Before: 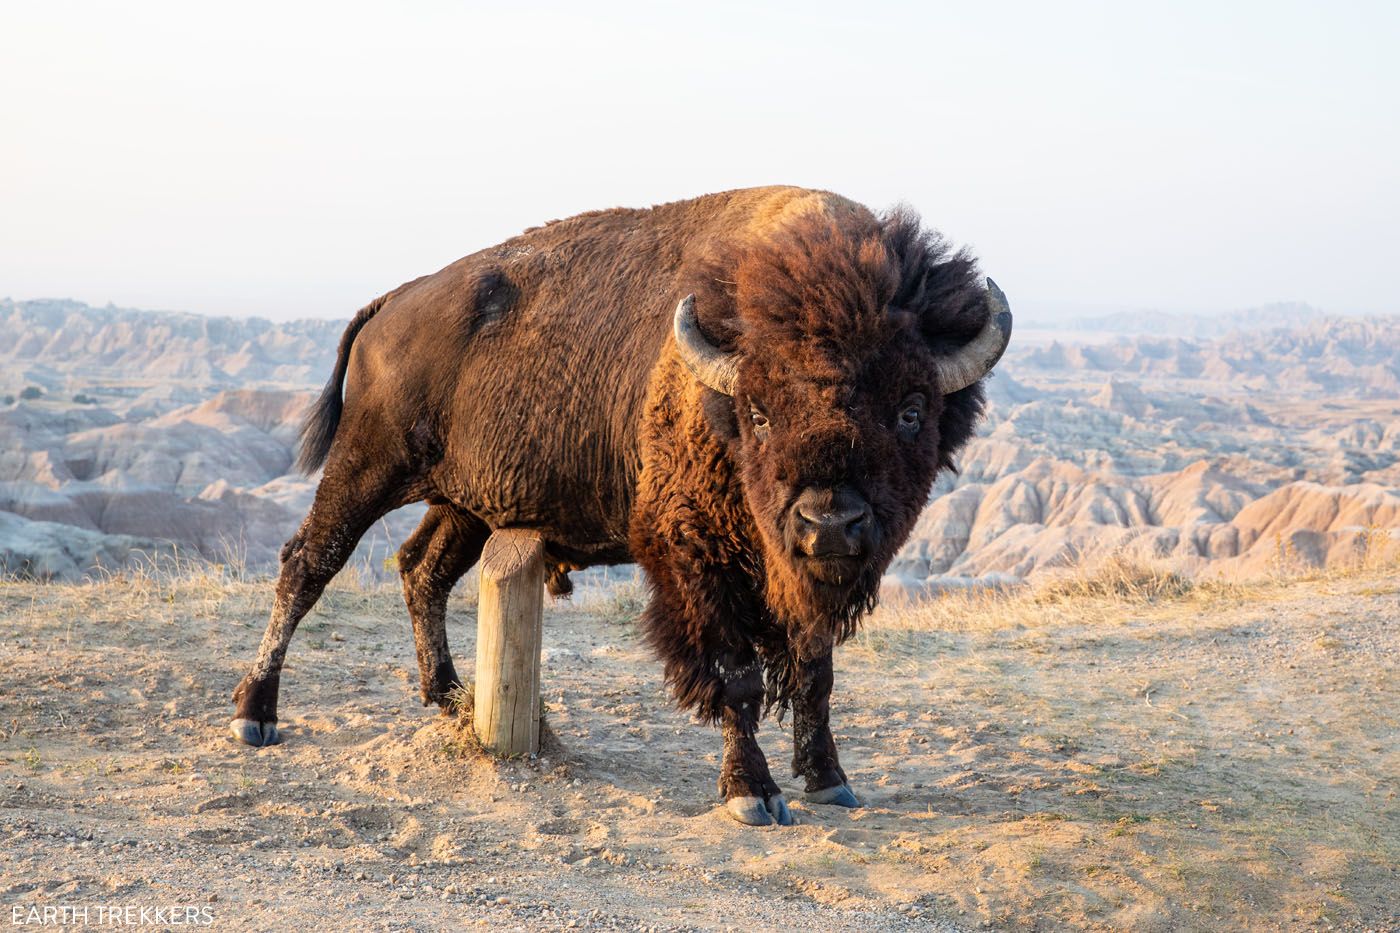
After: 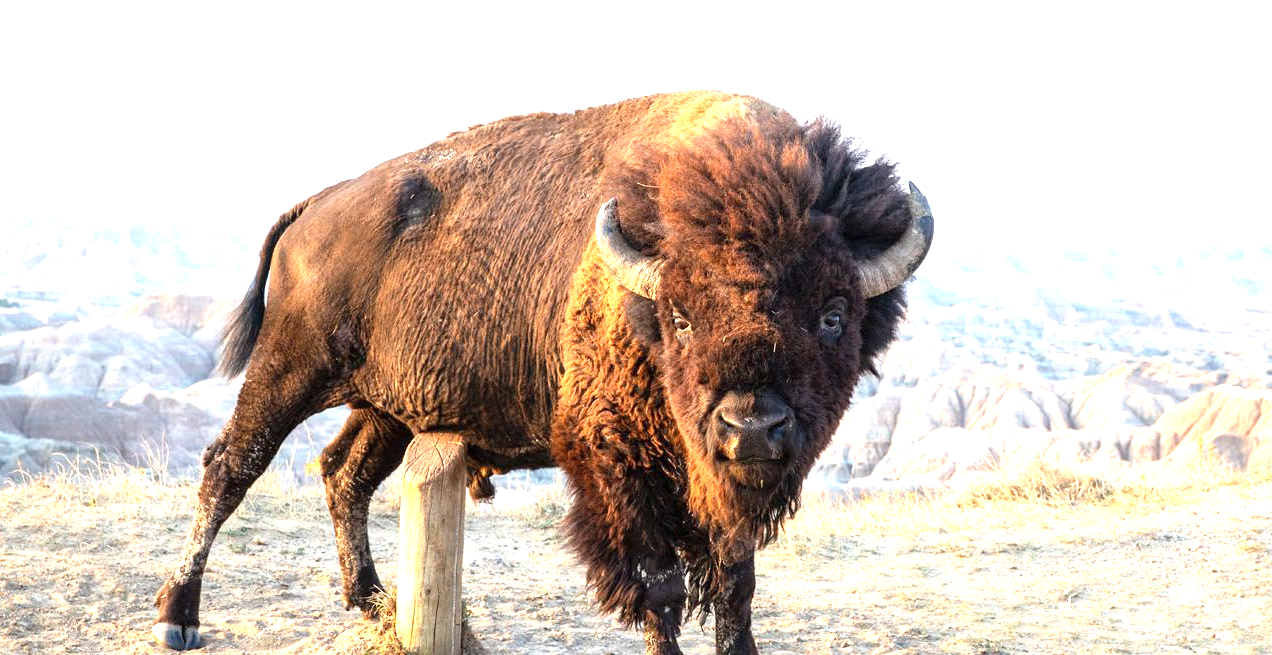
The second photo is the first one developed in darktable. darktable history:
exposure: black level correction 0, exposure 1.2 EV, compensate exposure bias true, compensate highlight preservation false
crop: left 5.596%, top 10.314%, right 3.534%, bottom 19.395%
